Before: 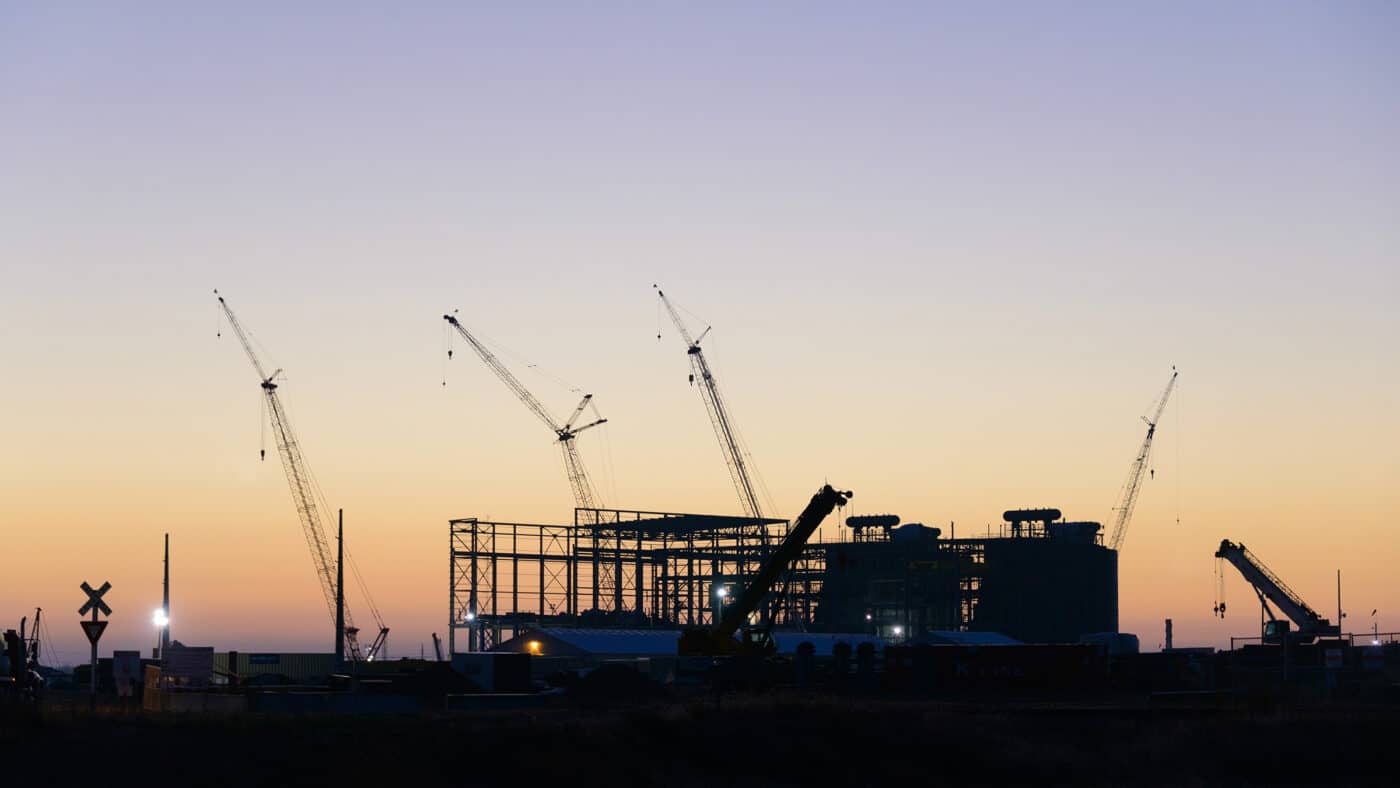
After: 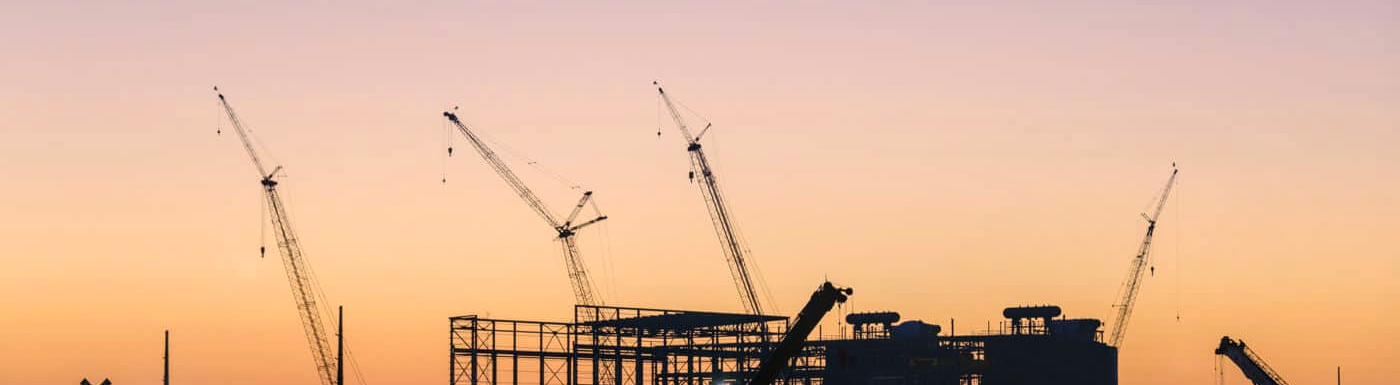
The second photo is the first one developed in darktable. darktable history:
color correction: highlights a* 11.65, highlights b* 11.79
exposure: compensate highlight preservation false
local contrast: on, module defaults
crop and rotate: top 25.915%, bottom 25.226%
color balance rgb: perceptual saturation grading › global saturation 0.053%, global vibrance 20%
